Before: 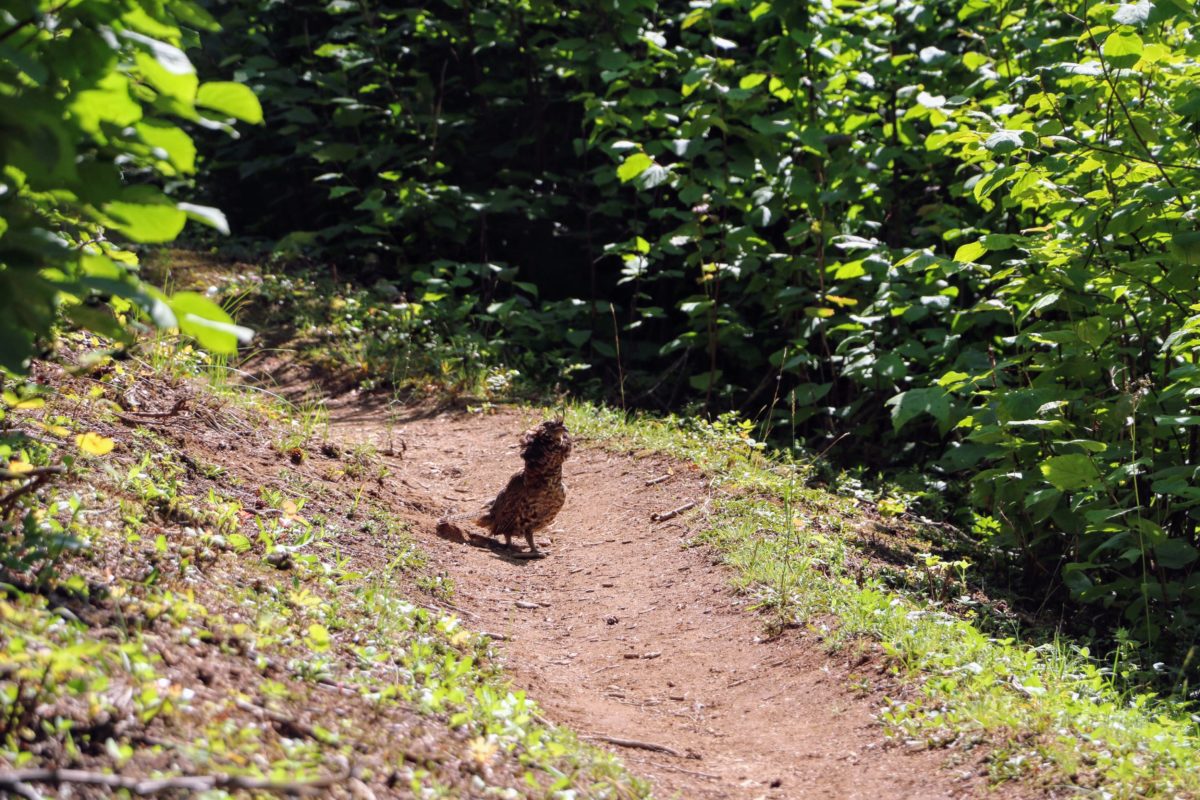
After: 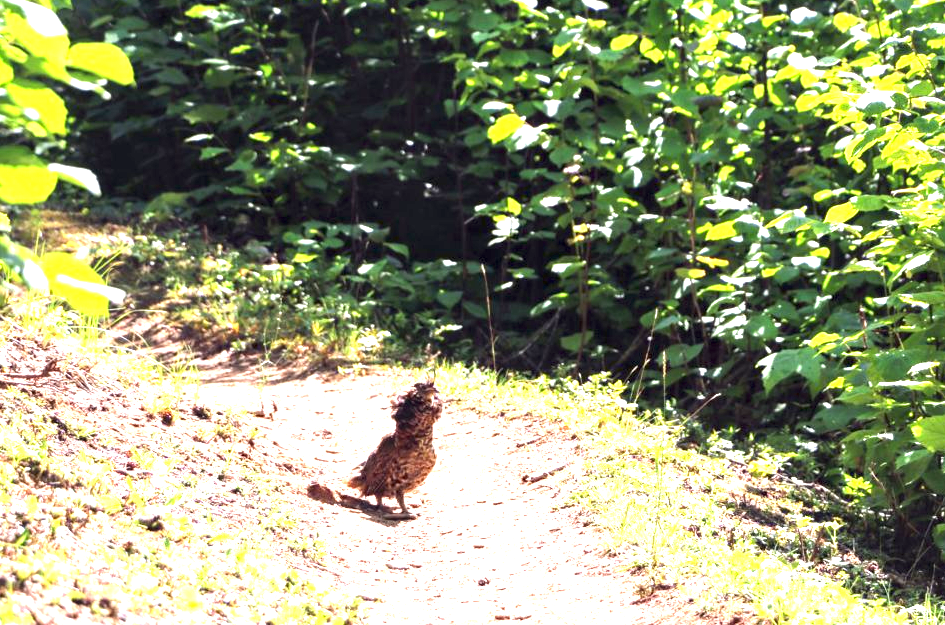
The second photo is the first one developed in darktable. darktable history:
exposure: exposure 2.003 EV, compensate highlight preservation false
crop and rotate: left 10.77%, top 5.1%, right 10.41%, bottom 16.76%
